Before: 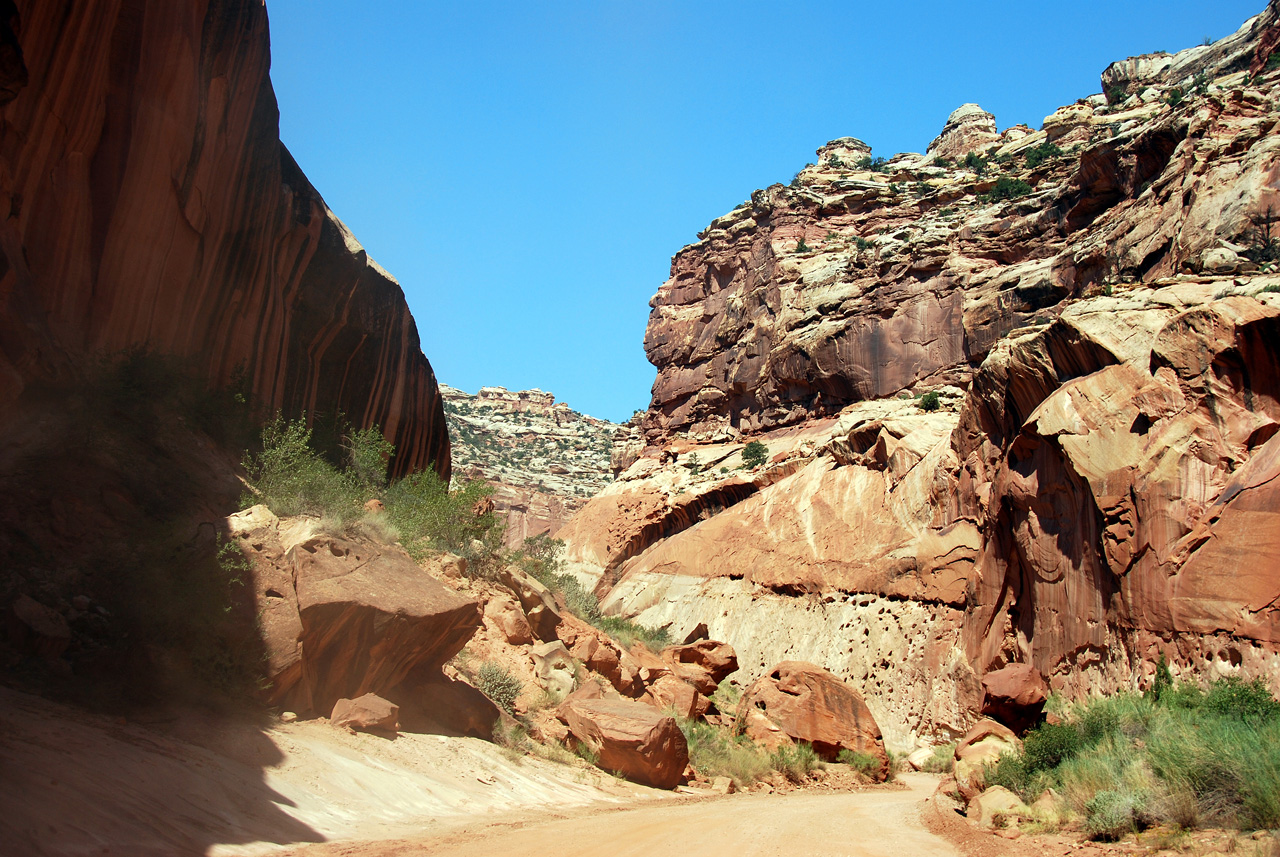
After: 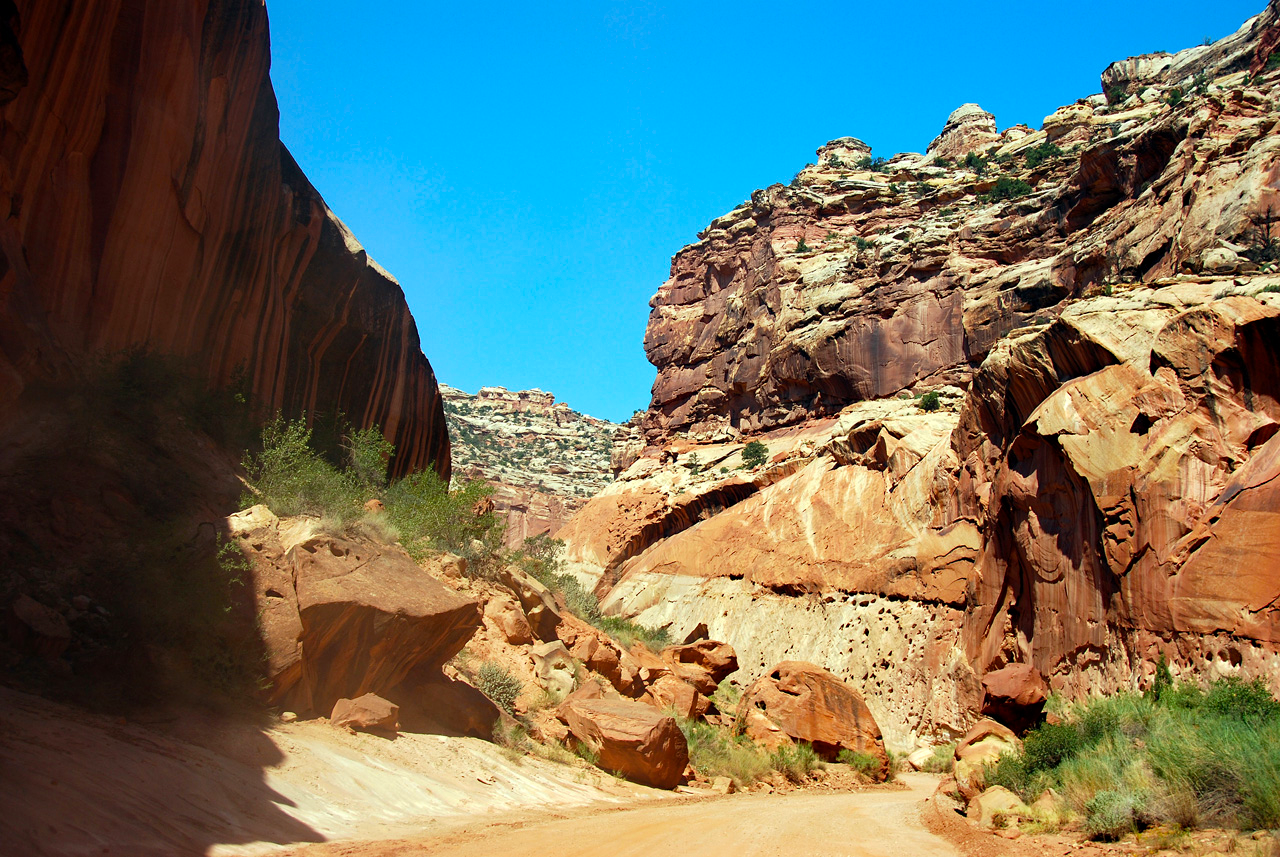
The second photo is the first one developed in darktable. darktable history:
color balance rgb: perceptual saturation grading › global saturation 19.273%
tone equalizer: on, module defaults
haze removal: adaptive false
